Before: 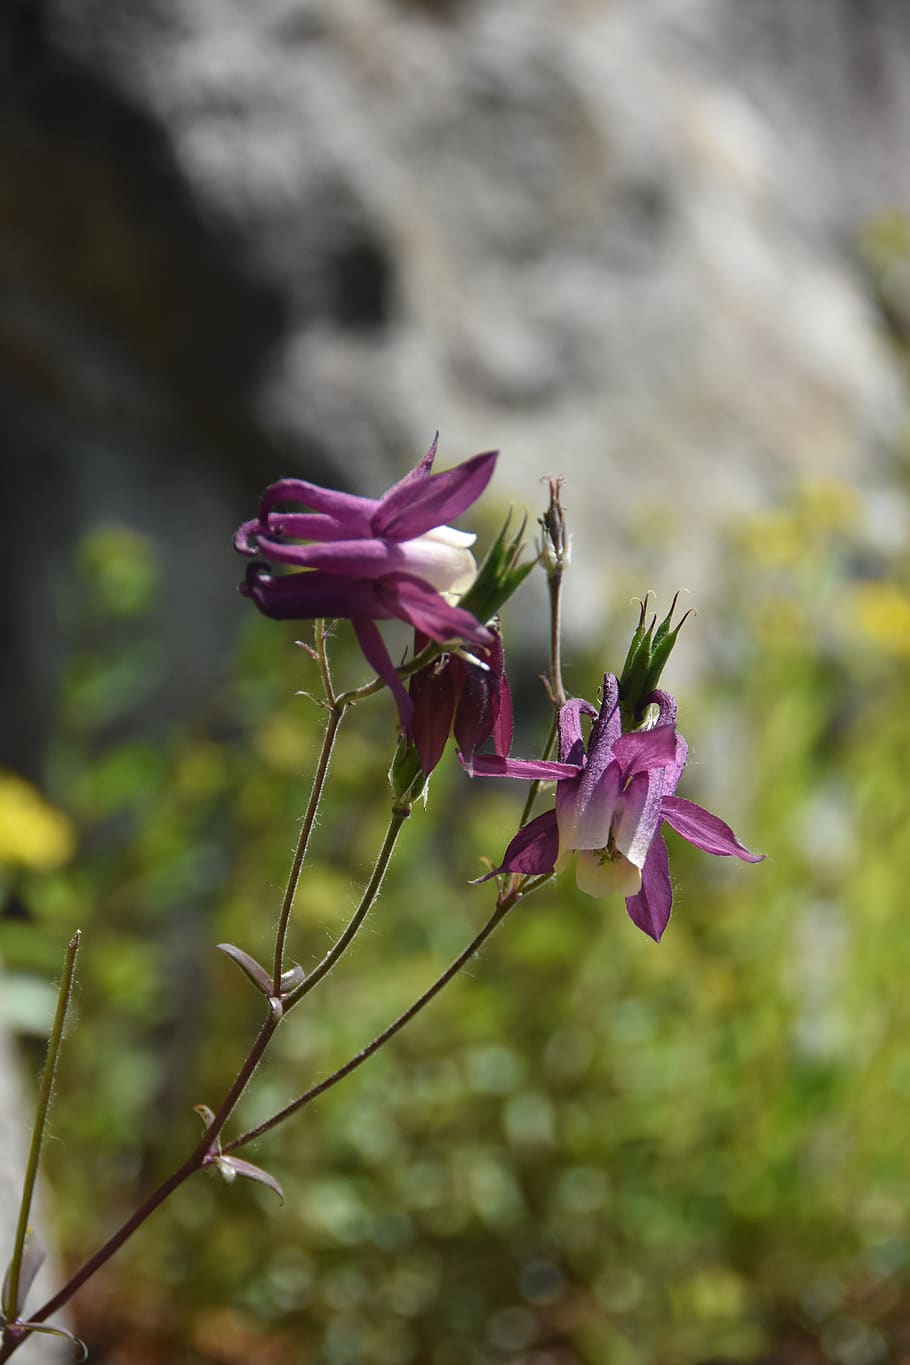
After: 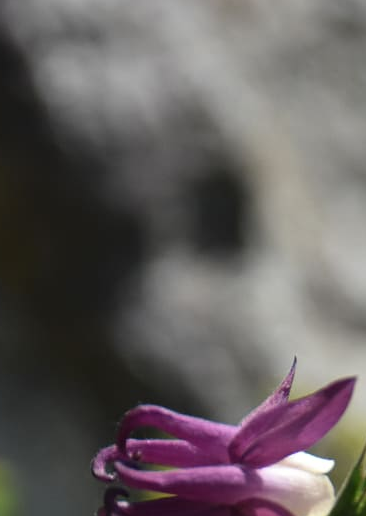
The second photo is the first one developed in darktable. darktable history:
crop: left 15.684%, top 5.428%, right 44.091%, bottom 56.729%
